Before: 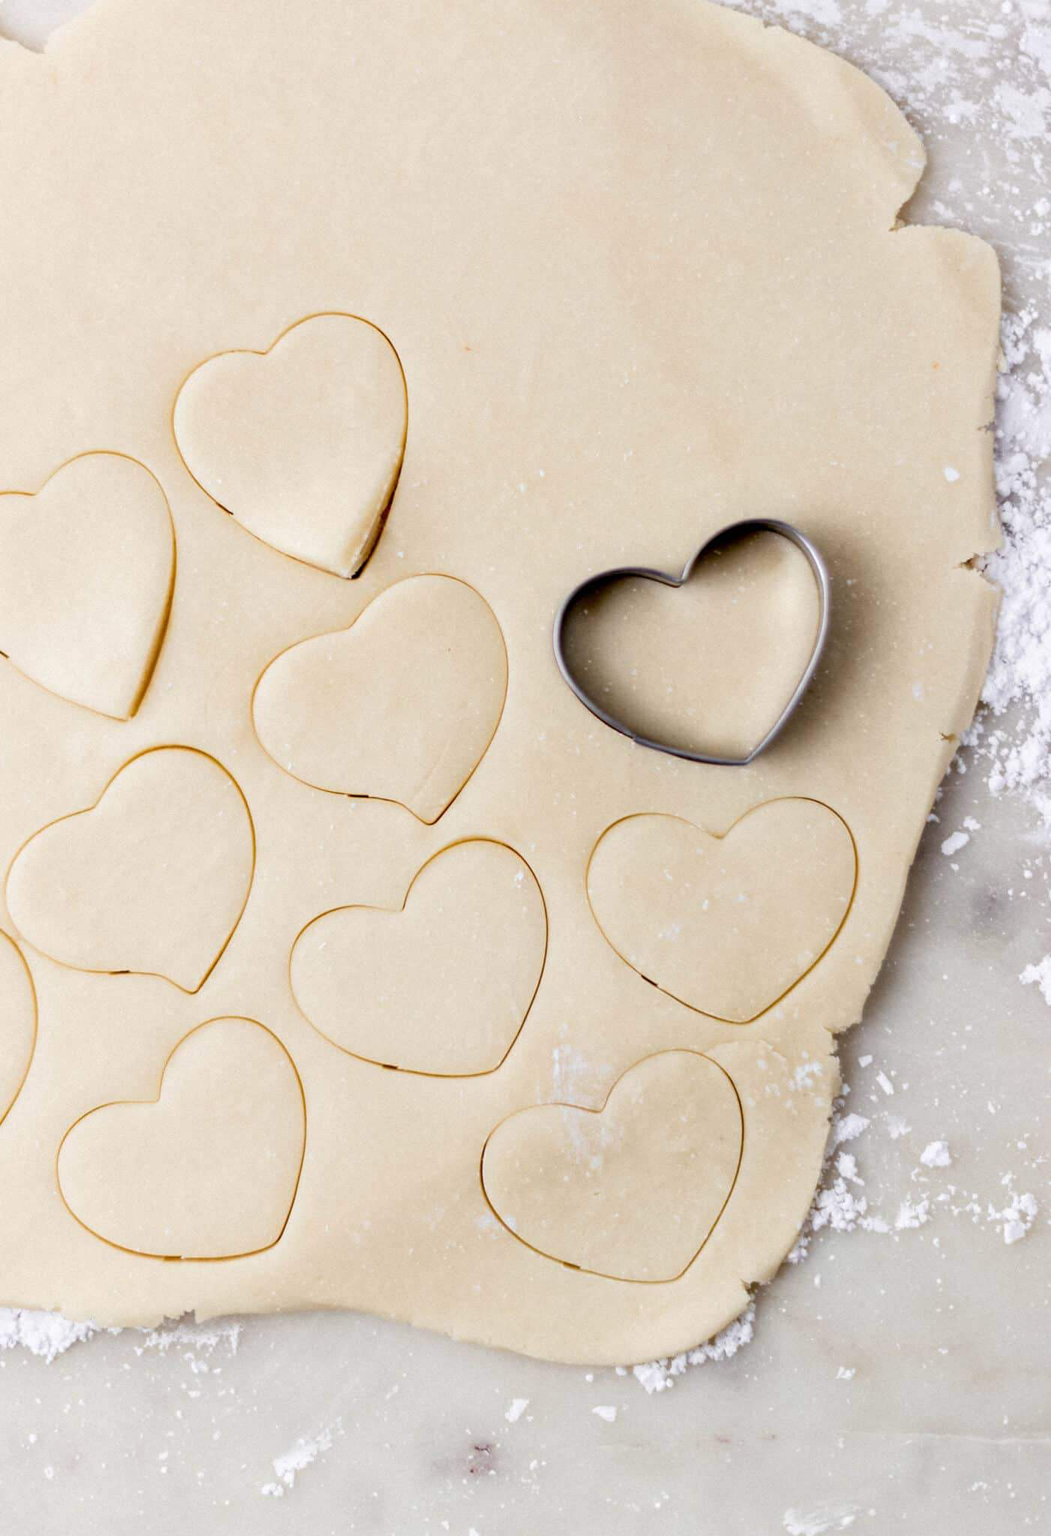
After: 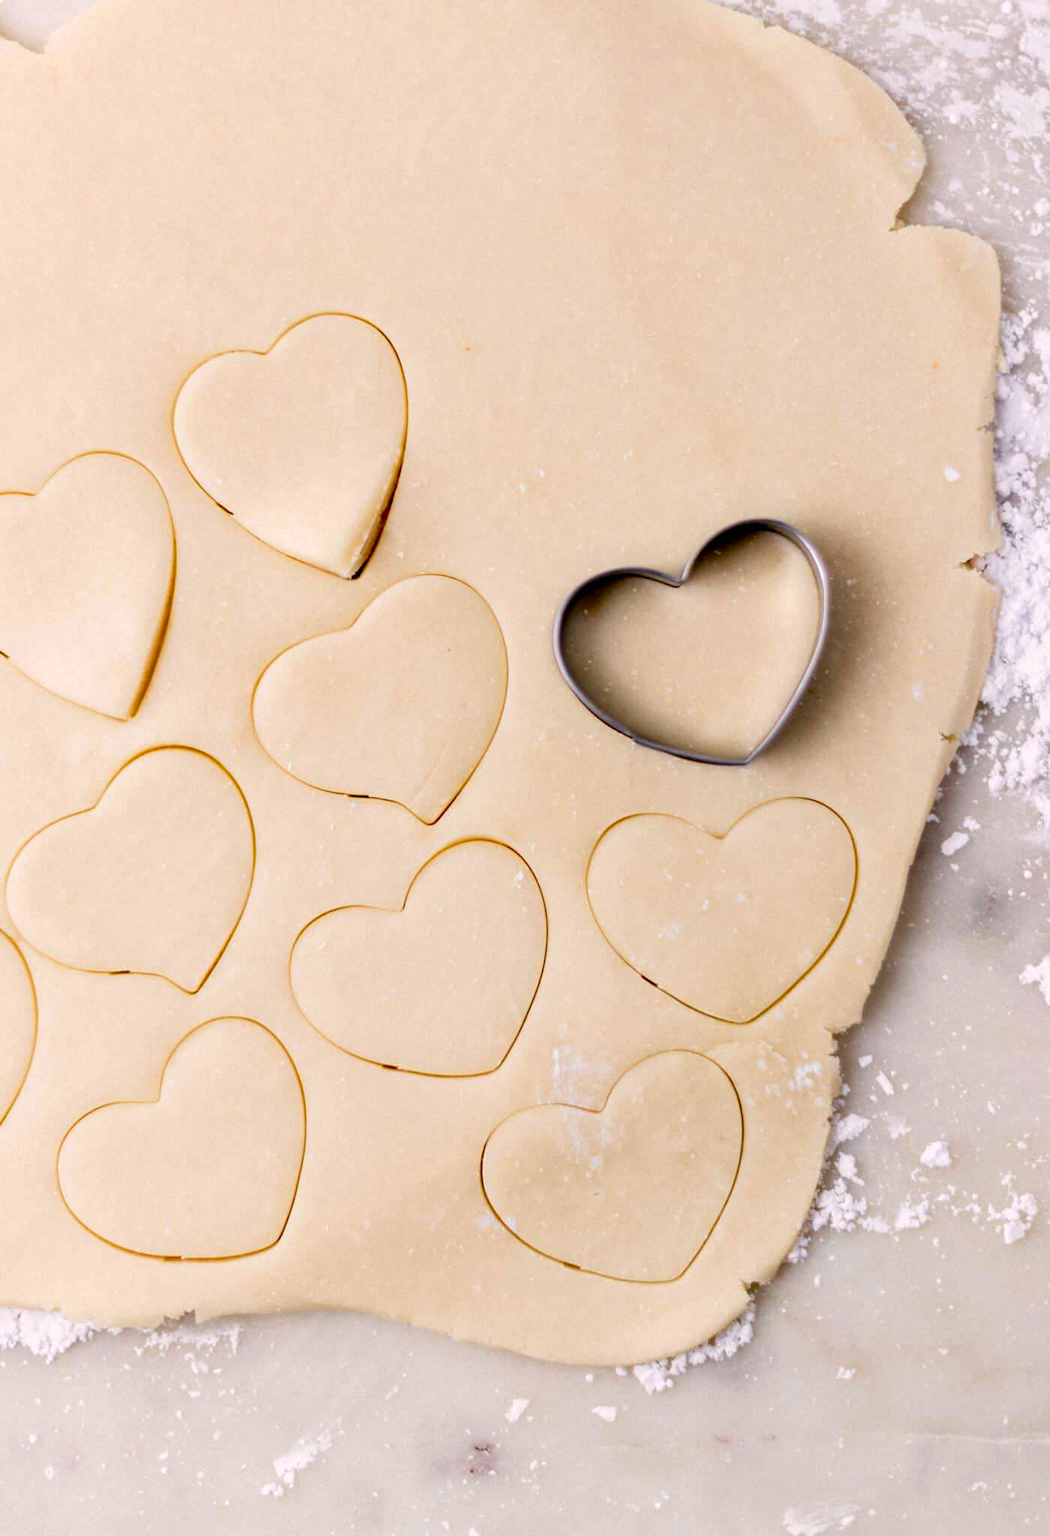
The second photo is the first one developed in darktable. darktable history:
color correction: highlights a* 3.44, highlights b* 1.79, saturation 1.23
